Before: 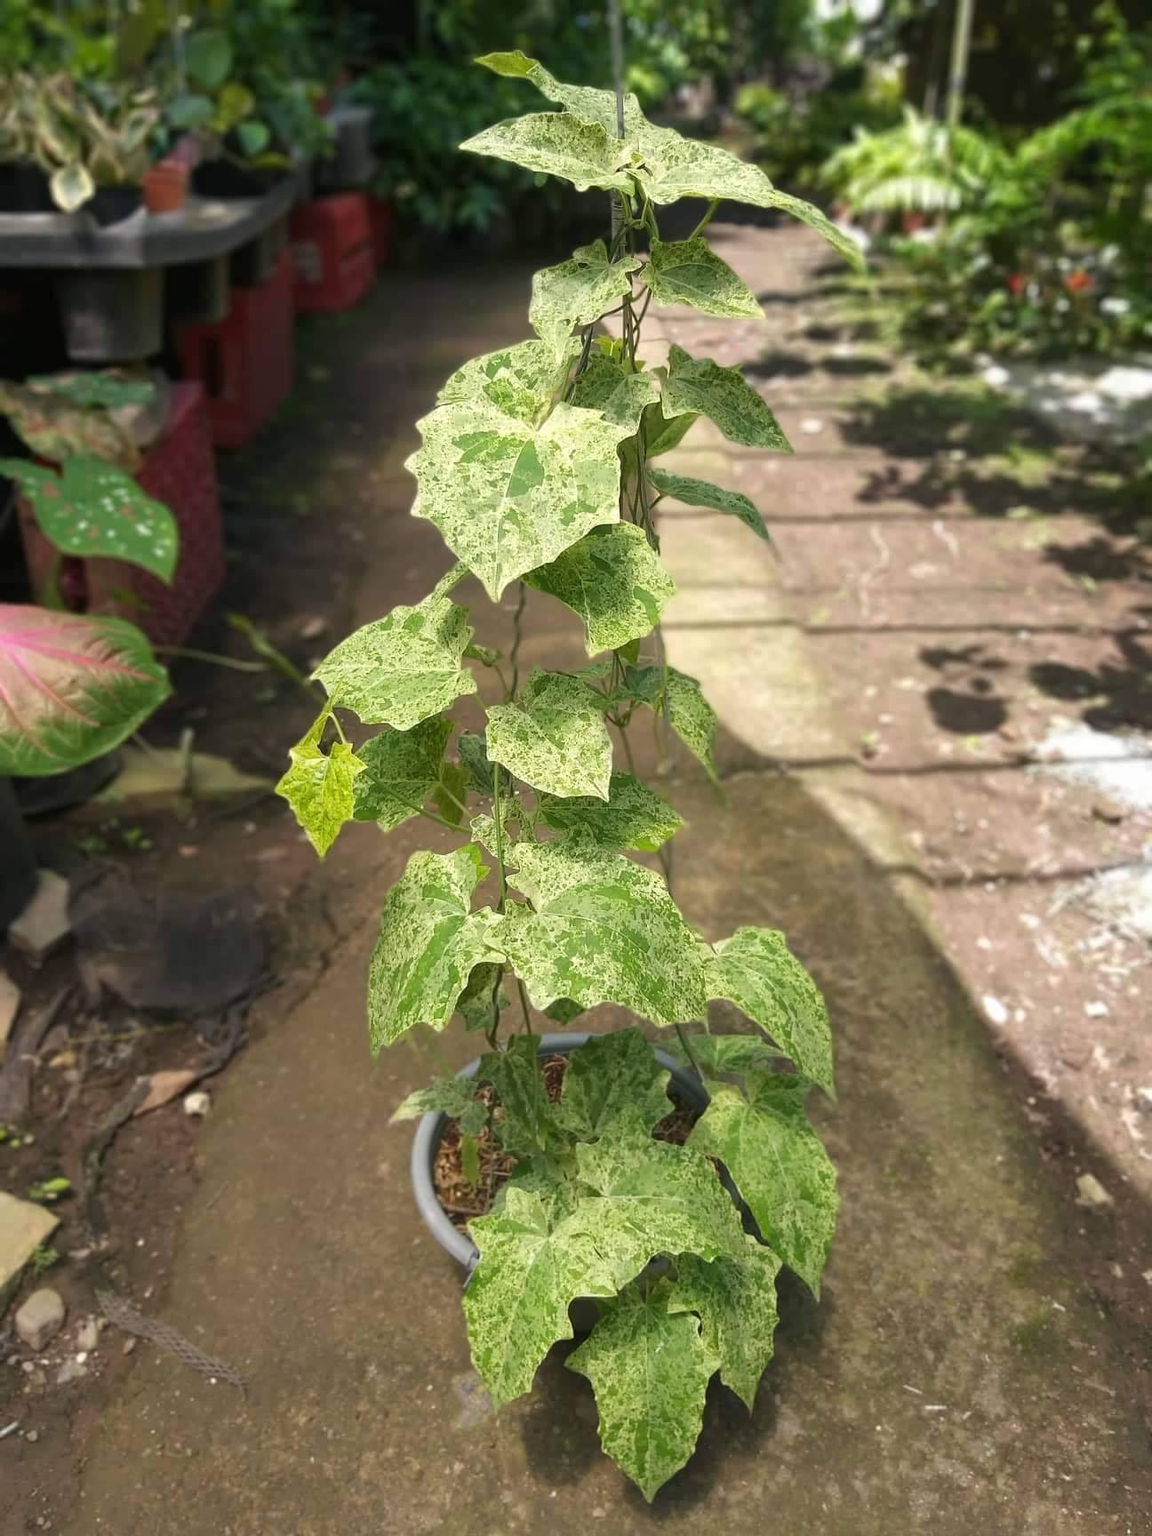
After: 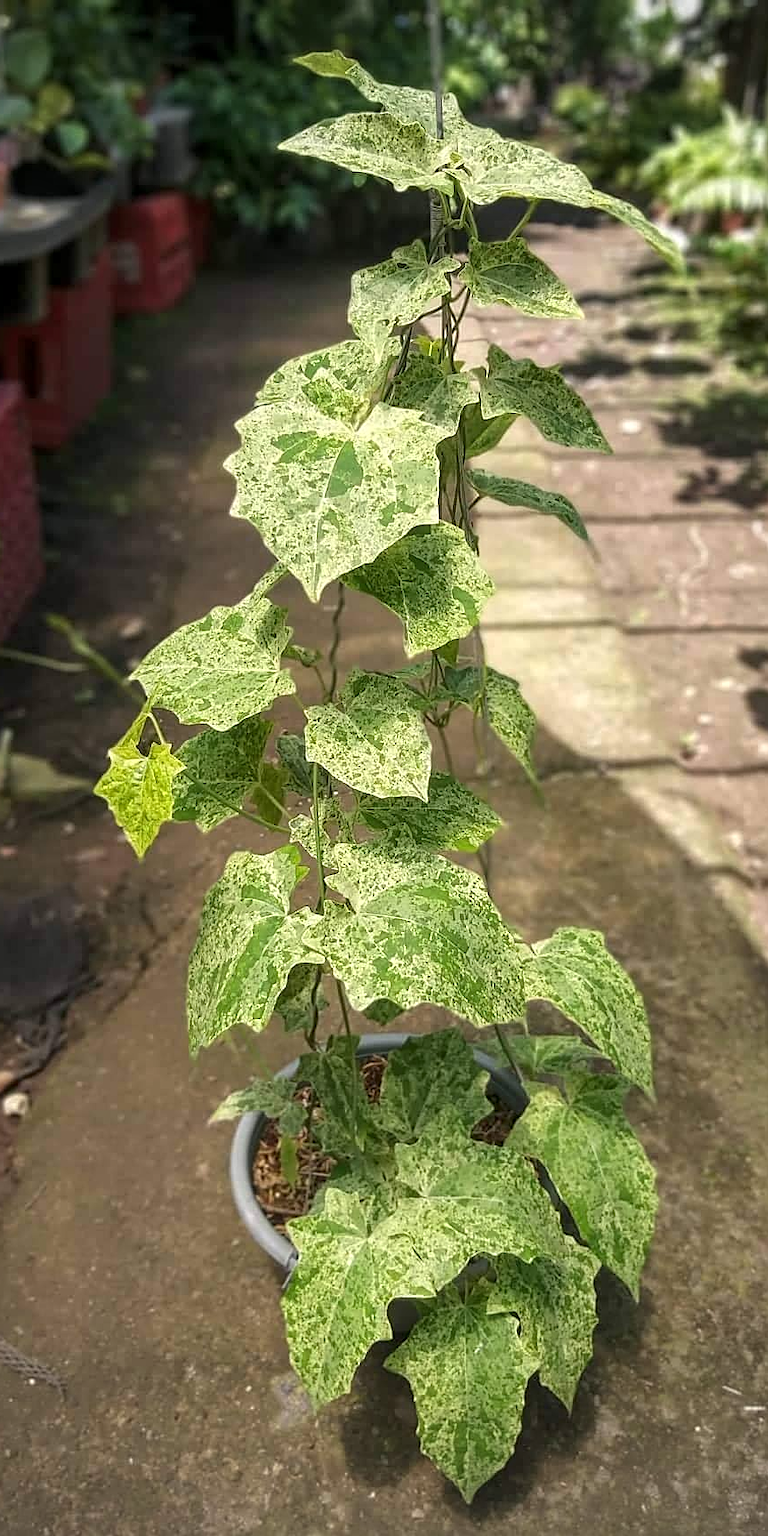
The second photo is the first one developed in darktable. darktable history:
vignetting: fall-off radius 60.92%
crop and rotate: left 15.754%, right 17.579%
sharpen: on, module defaults
local contrast: on, module defaults
